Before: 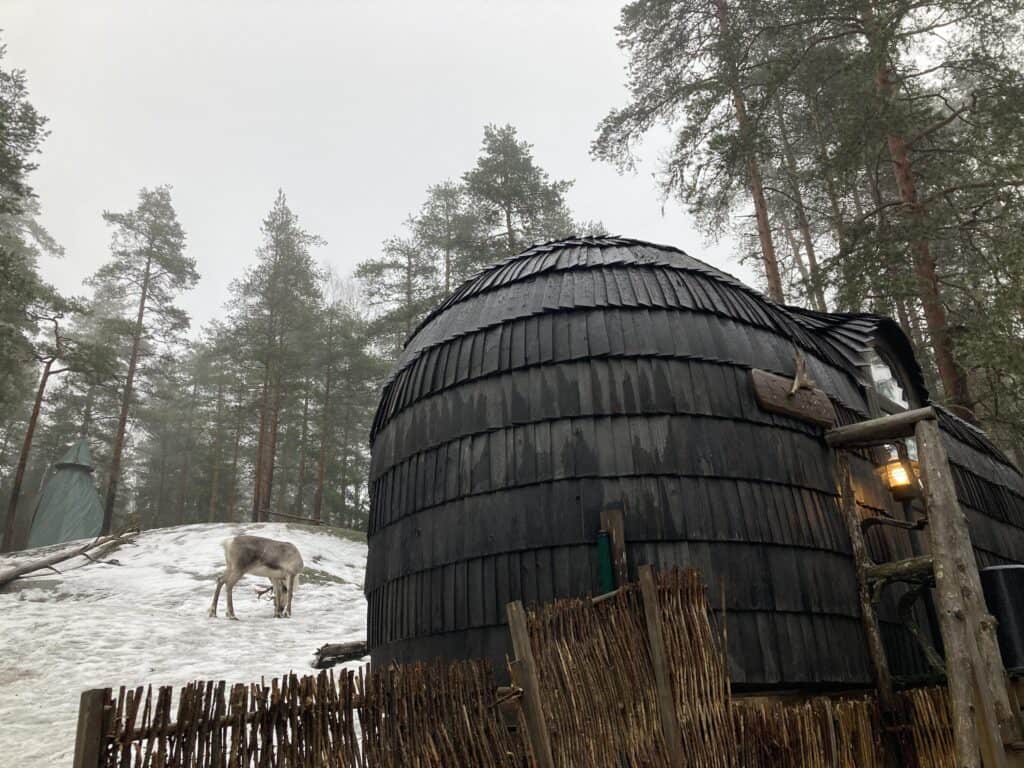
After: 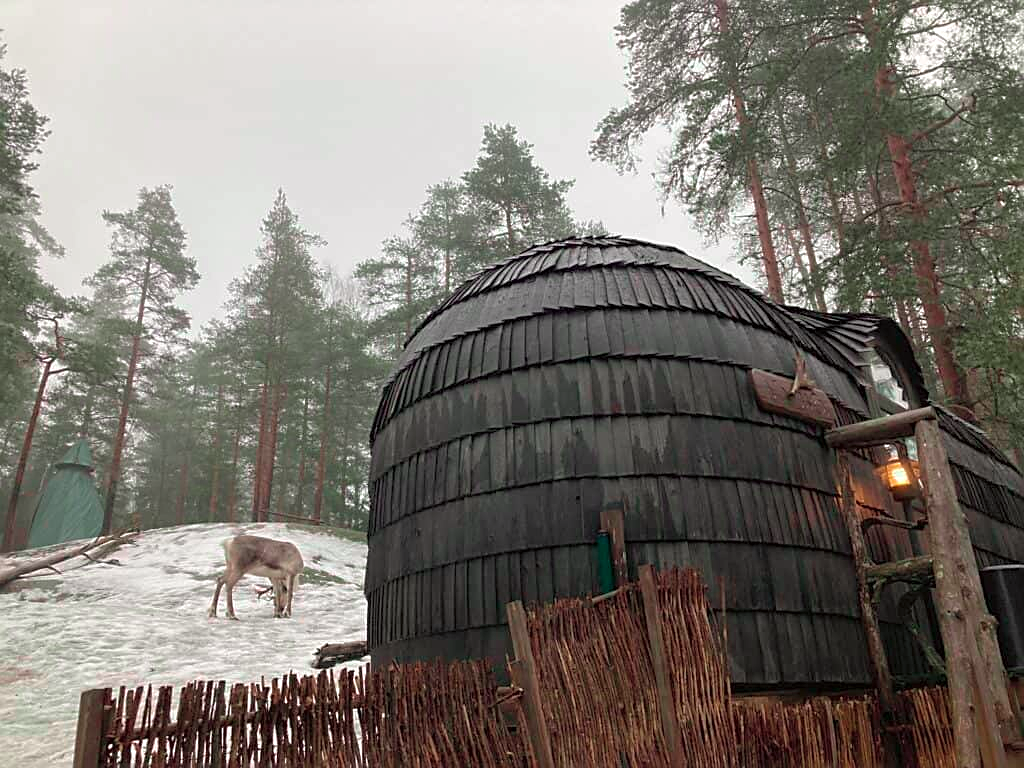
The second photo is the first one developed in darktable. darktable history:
tone curve: curves: ch0 [(0, 0) (0.045, 0.074) (0.883, 0.858) (1, 1)]; ch1 [(0, 0) (0.149, 0.074) (0.379, 0.327) (0.427, 0.401) (0.489, 0.479) (0.505, 0.515) (0.537, 0.573) (0.563, 0.599) (1, 1)]; ch2 [(0, 0) (0.307, 0.298) (0.388, 0.375) (0.443, 0.456) (0.485, 0.492) (1, 1)], color space Lab, independent channels, preserve colors none
sharpen: on, module defaults
